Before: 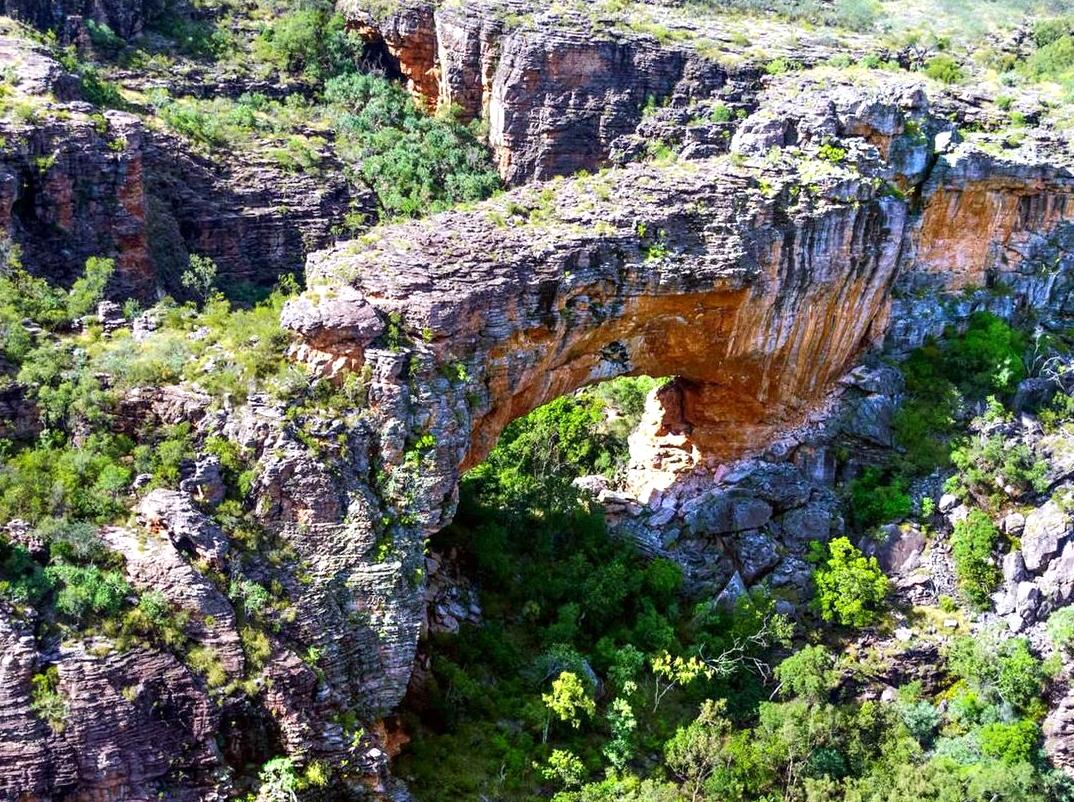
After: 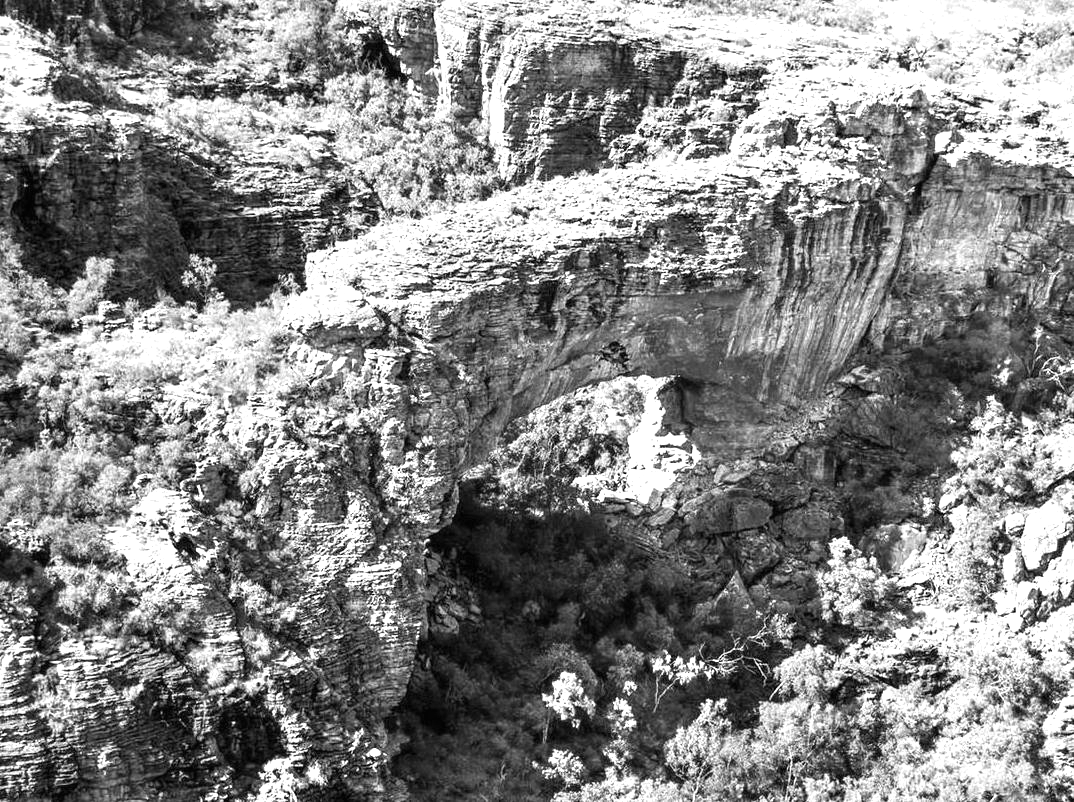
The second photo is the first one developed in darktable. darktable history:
exposure: black level correction 0, exposure 0.7 EV, compensate exposure bias true, compensate highlight preservation false
monochrome: on, module defaults
white balance: red 1.08, blue 0.791
